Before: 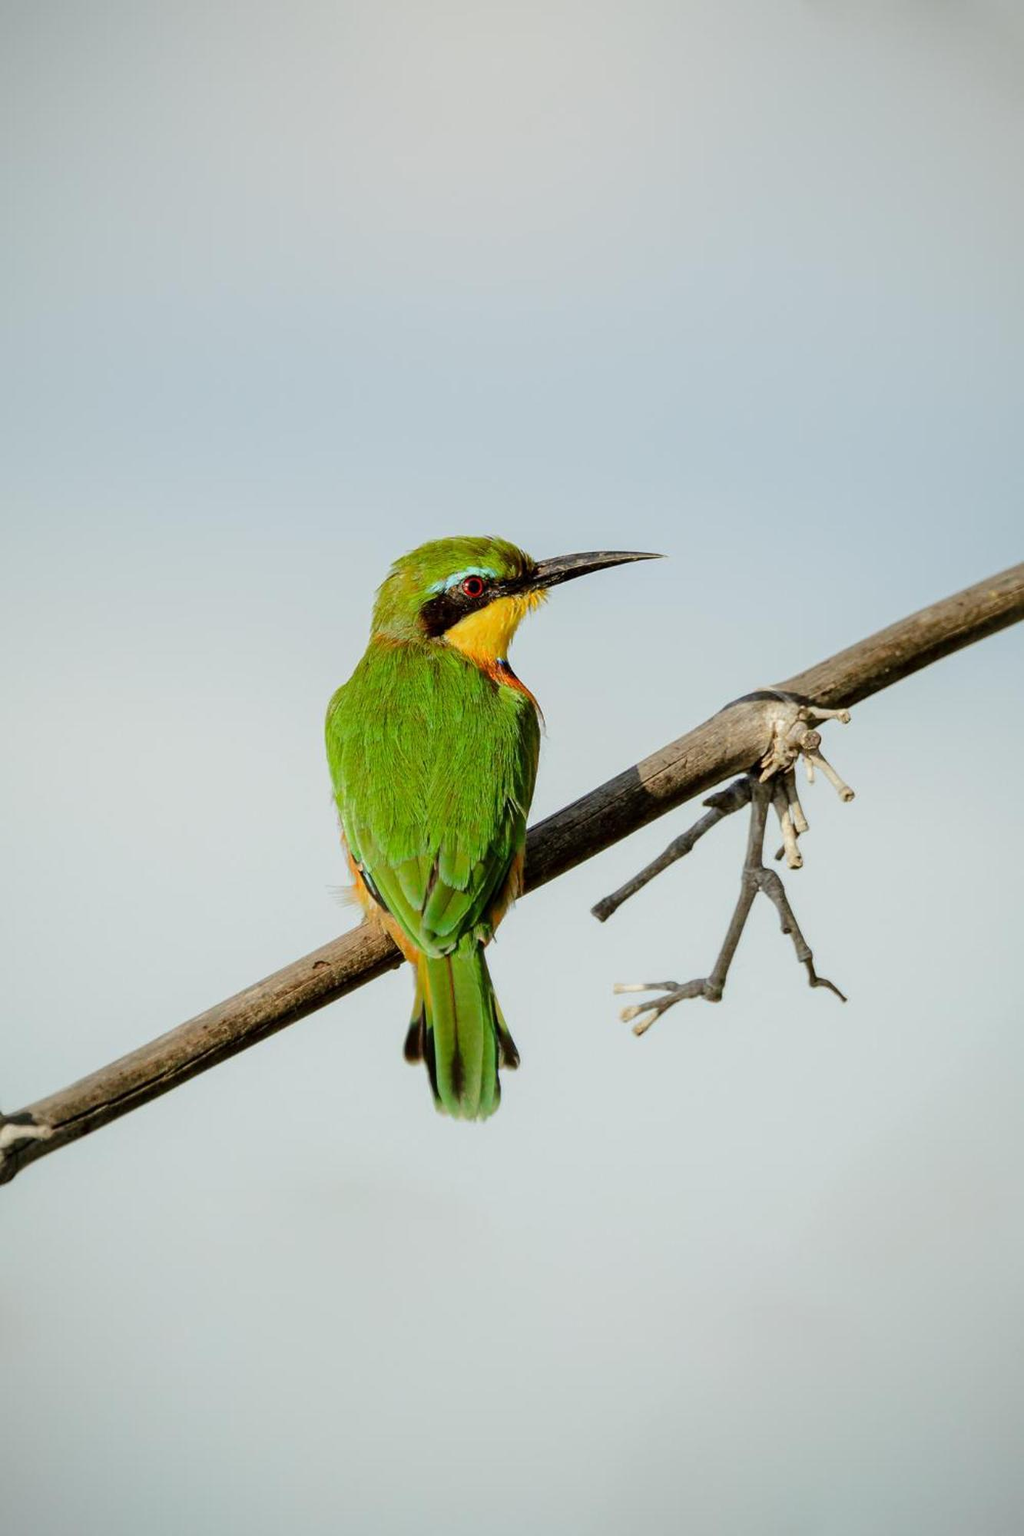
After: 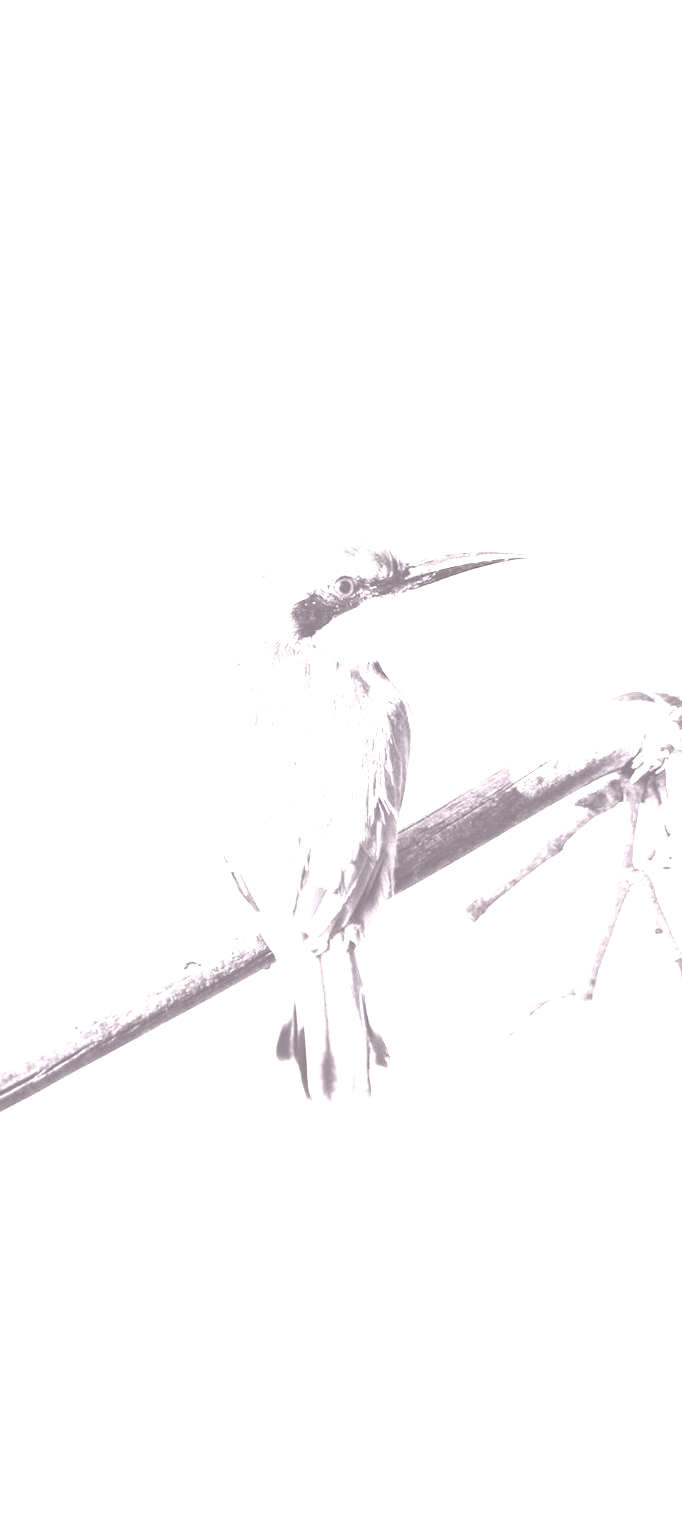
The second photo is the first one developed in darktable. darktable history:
crop and rotate: left 12.648%, right 20.685%
colorize: hue 25.2°, saturation 83%, source mix 82%, lightness 79%, version 1
base curve: curves: ch0 [(0, 0.007) (0.028, 0.063) (0.121, 0.311) (0.46, 0.743) (0.859, 0.957) (1, 1)], preserve colors none
